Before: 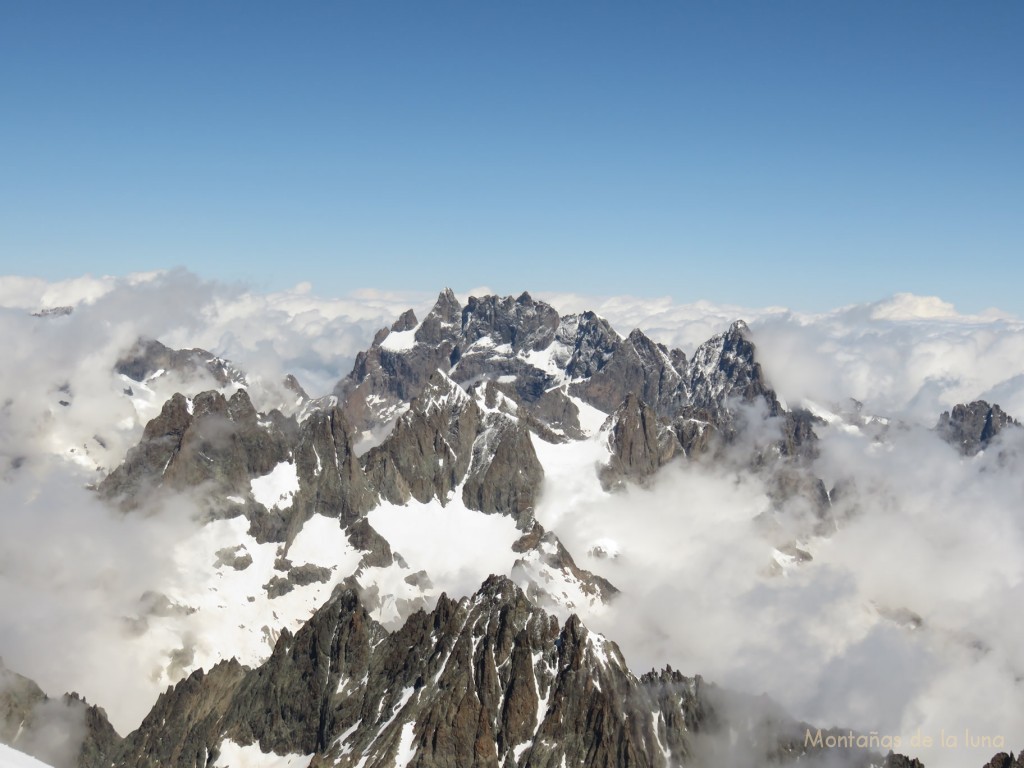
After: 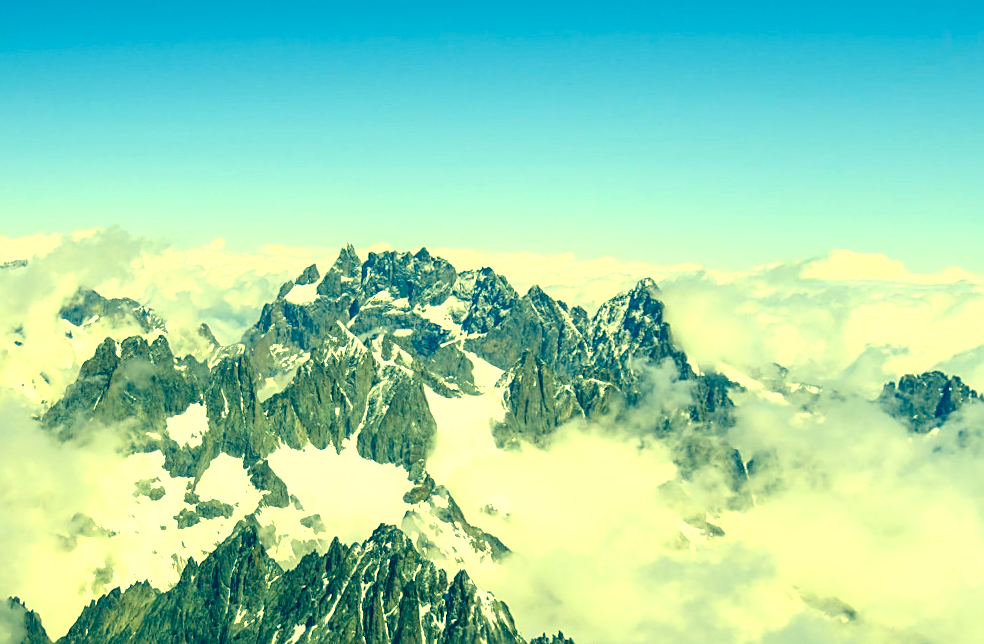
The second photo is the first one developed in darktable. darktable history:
contrast brightness saturation: contrast 0.09, saturation 0.28
exposure: black level correction -0.002, exposure 0.708 EV, compensate exposure bias true, compensate highlight preservation false
color correction: highlights a* -15.58, highlights b* 40, shadows a* -40, shadows b* -26.18
crop: left 1.743%, right 0.268%, bottom 2.011%
rotate and perspective: rotation 1.69°, lens shift (vertical) -0.023, lens shift (horizontal) -0.291, crop left 0.025, crop right 0.988, crop top 0.092, crop bottom 0.842
sharpen: on, module defaults
local contrast: on, module defaults
